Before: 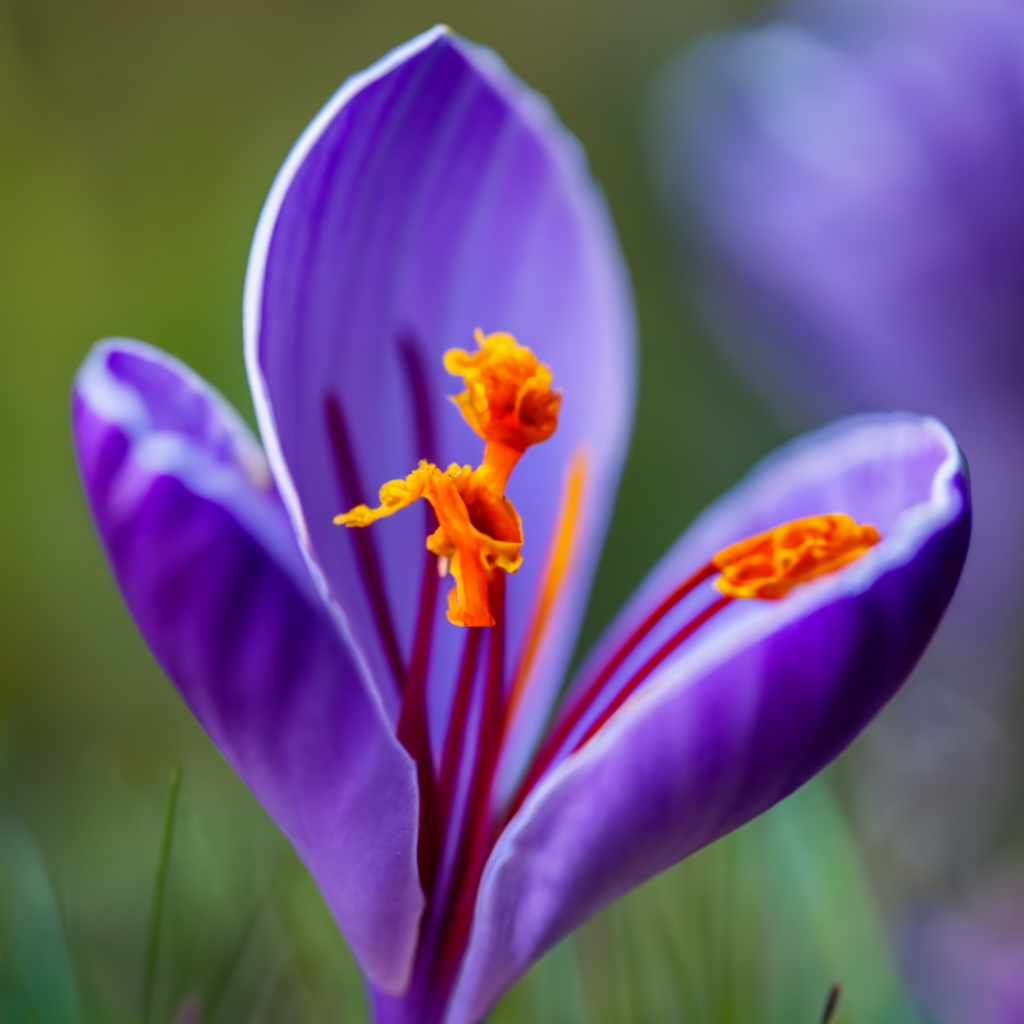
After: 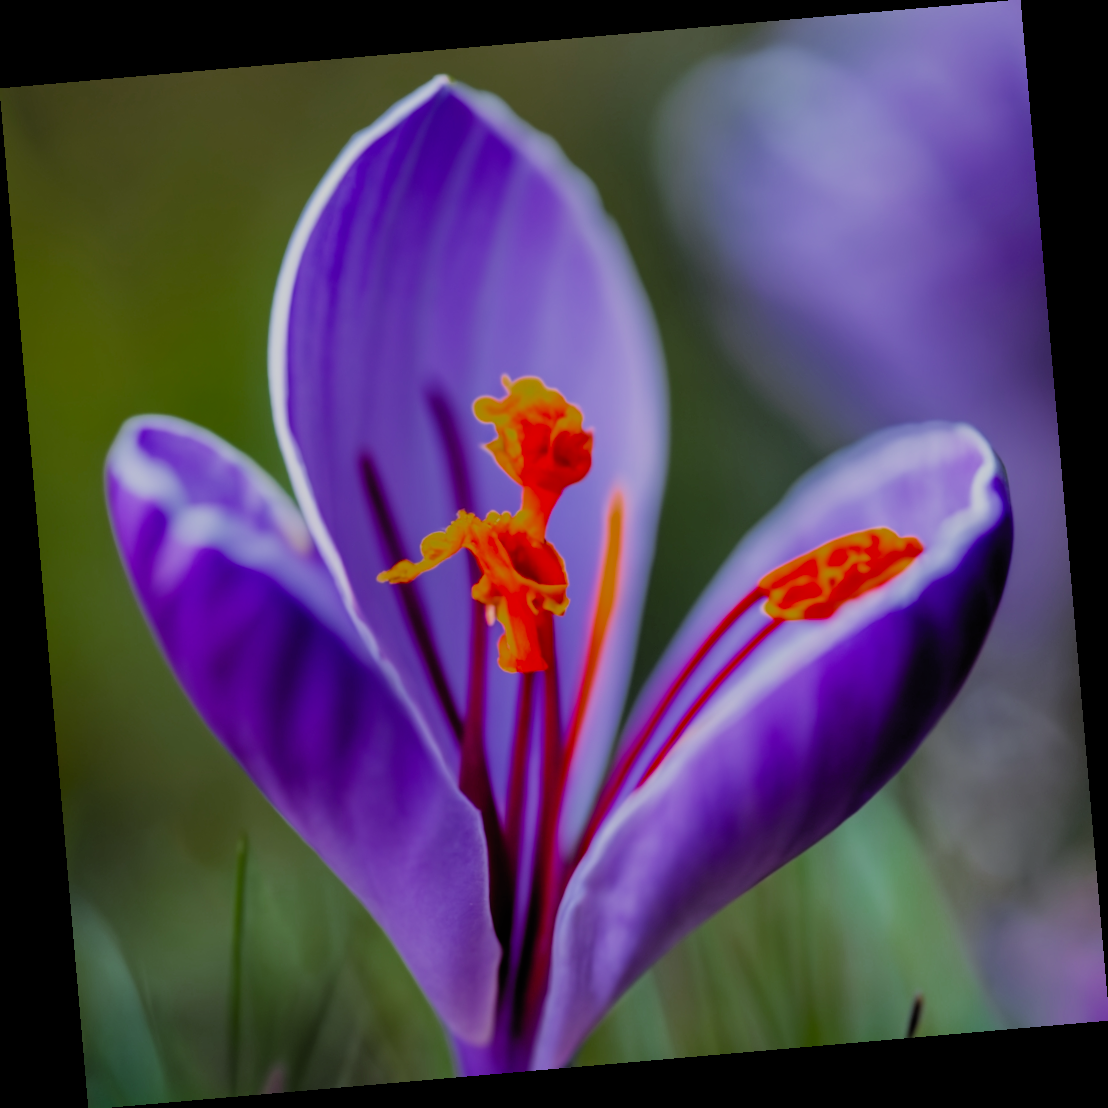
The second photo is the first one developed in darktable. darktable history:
color zones: curves: ch0 [(0, 0.48) (0.209, 0.398) (0.305, 0.332) (0.429, 0.493) (0.571, 0.5) (0.714, 0.5) (0.857, 0.5) (1, 0.48)]; ch1 [(0, 0.633) (0.143, 0.586) (0.286, 0.489) (0.429, 0.448) (0.571, 0.31) (0.714, 0.335) (0.857, 0.492) (1, 0.633)]; ch2 [(0, 0.448) (0.143, 0.498) (0.286, 0.5) (0.429, 0.5) (0.571, 0.5) (0.714, 0.5) (0.857, 0.5) (1, 0.448)]
rotate and perspective: rotation -4.98°, automatic cropping off
filmic rgb: black relative exposure -4.58 EV, white relative exposure 4.8 EV, threshold 3 EV, hardness 2.36, latitude 36.07%, contrast 1.048, highlights saturation mix 1.32%, shadows ↔ highlights balance 1.25%, color science v4 (2020), enable highlight reconstruction true
